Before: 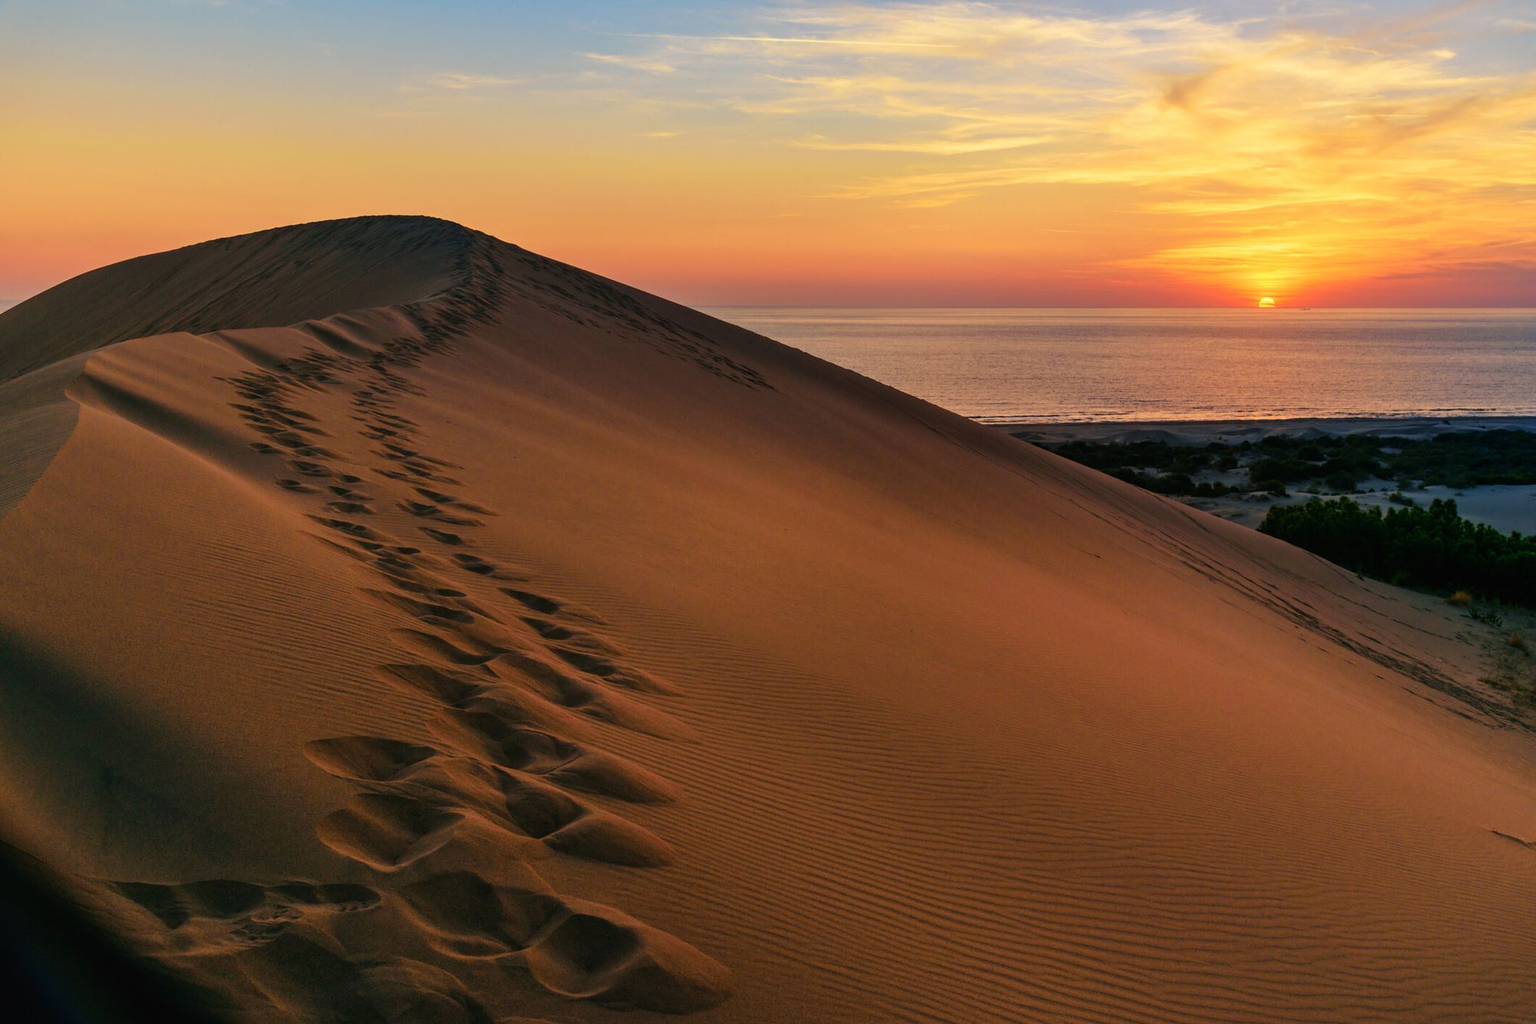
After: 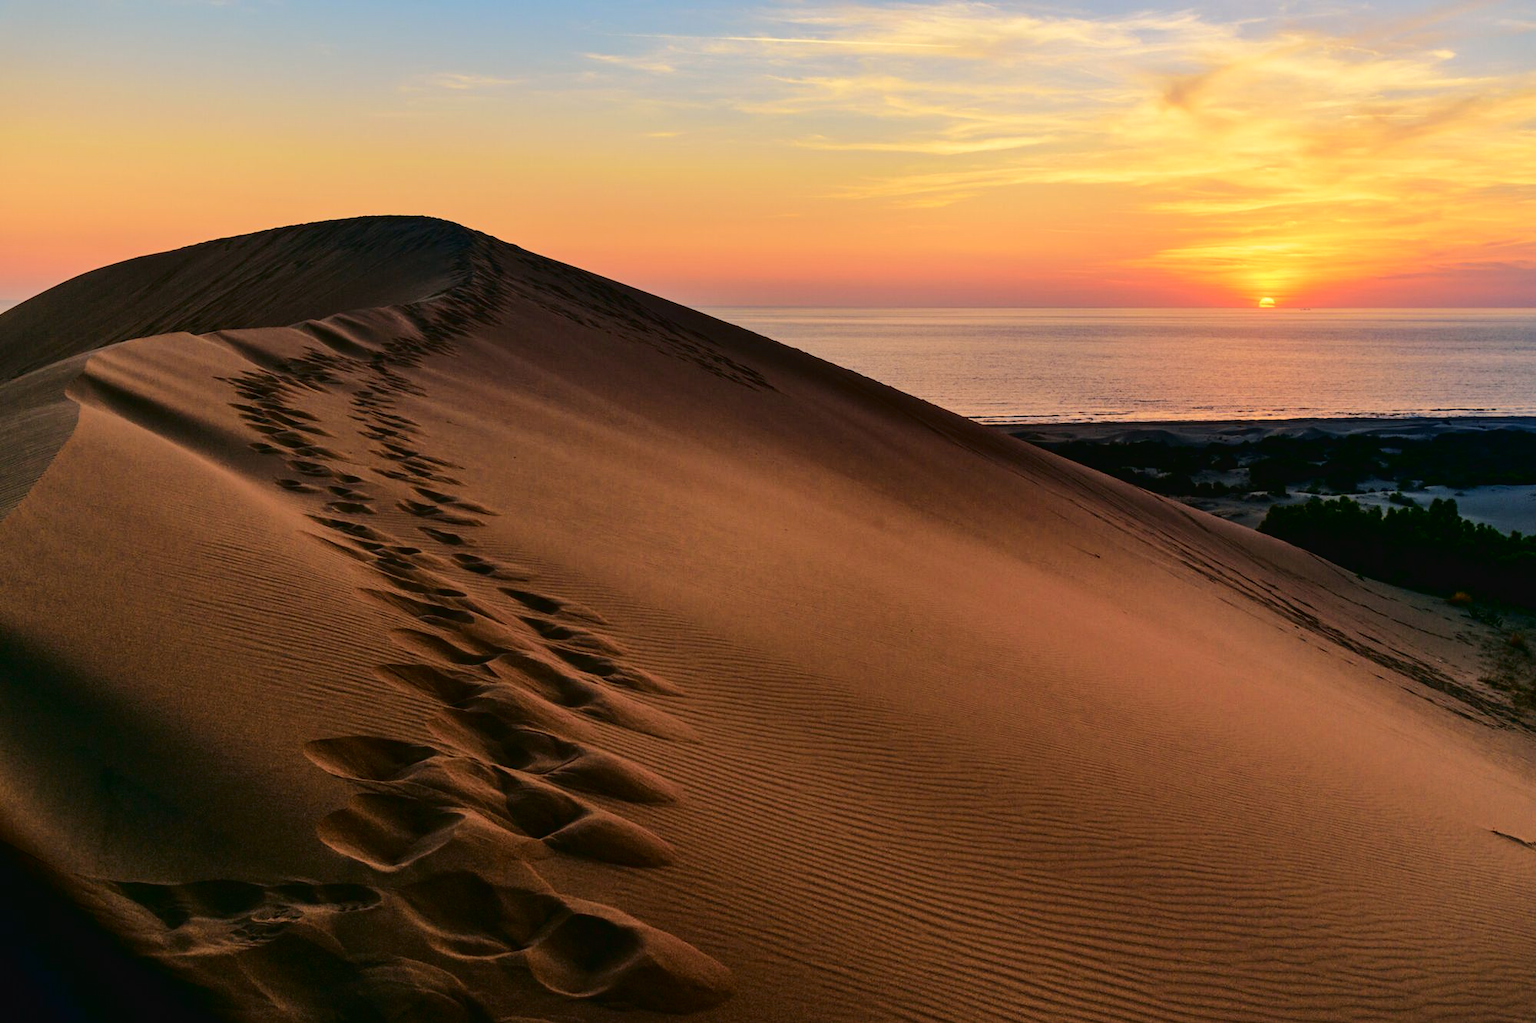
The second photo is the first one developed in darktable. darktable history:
tone curve: curves: ch0 [(0, 0) (0.003, 0.026) (0.011, 0.025) (0.025, 0.022) (0.044, 0.022) (0.069, 0.028) (0.1, 0.041) (0.136, 0.062) (0.177, 0.103) (0.224, 0.167) (0.277, 0.242) (0.335, 0.343) (0.399, 0.452) (0.468, 0.539) (0.543, 0.614) (0.623, 0.683) (0.709, 0.749) (0.801, 0.827) (0.898, 0.918) (1, 1)], color space Lab, independent channels, preserve colors none
